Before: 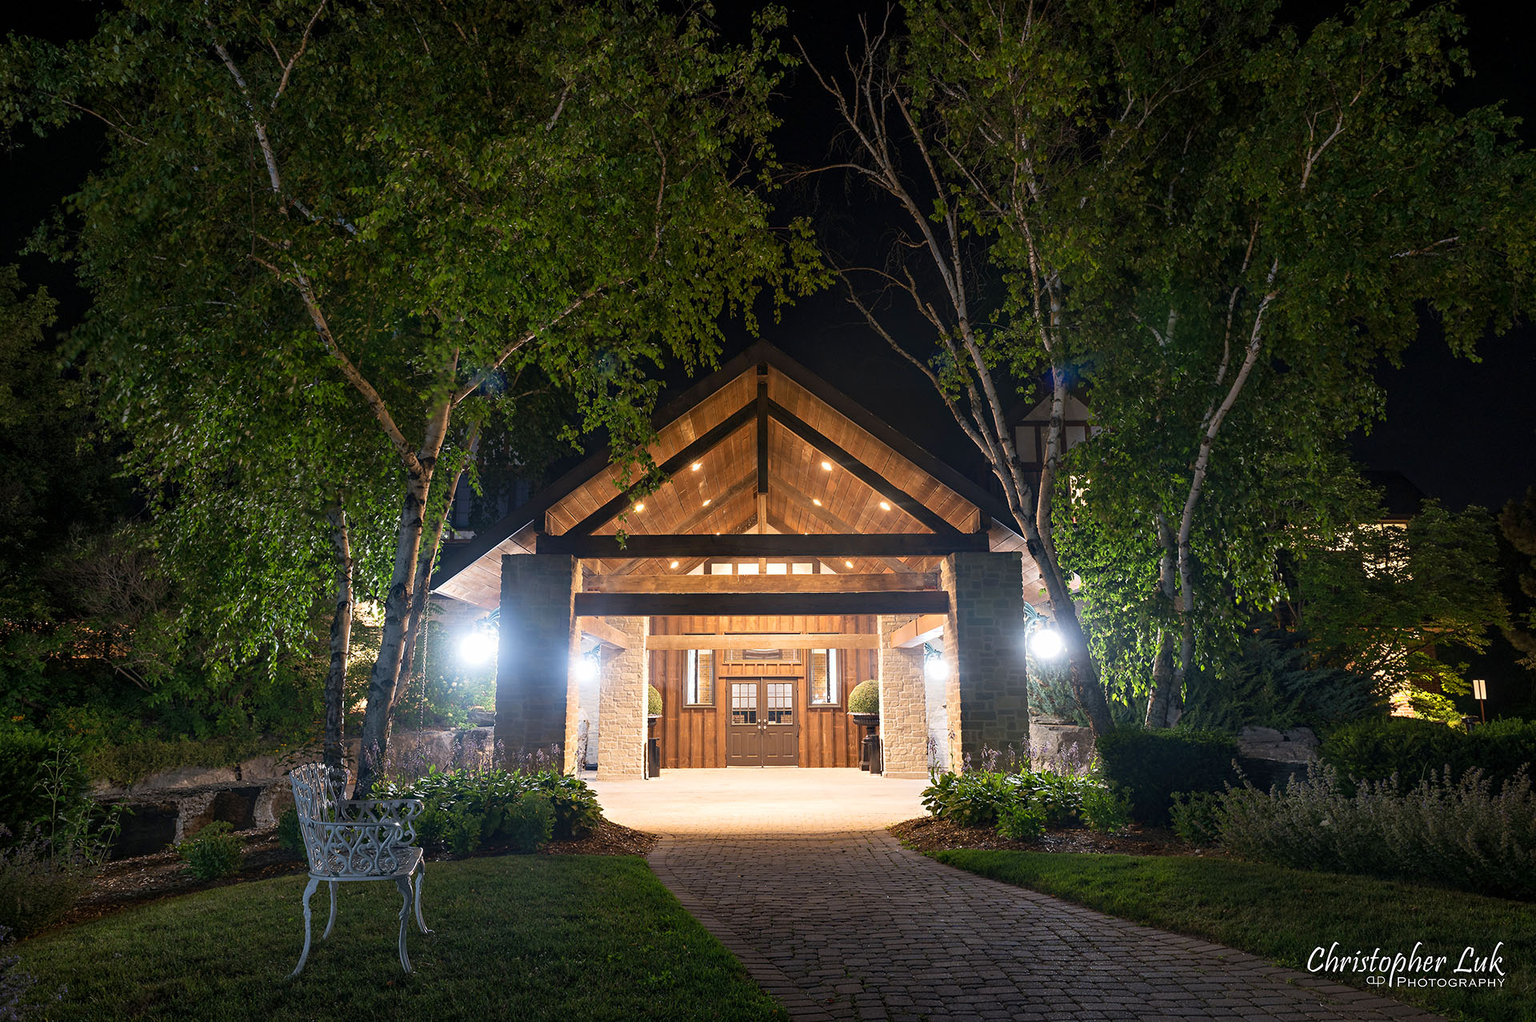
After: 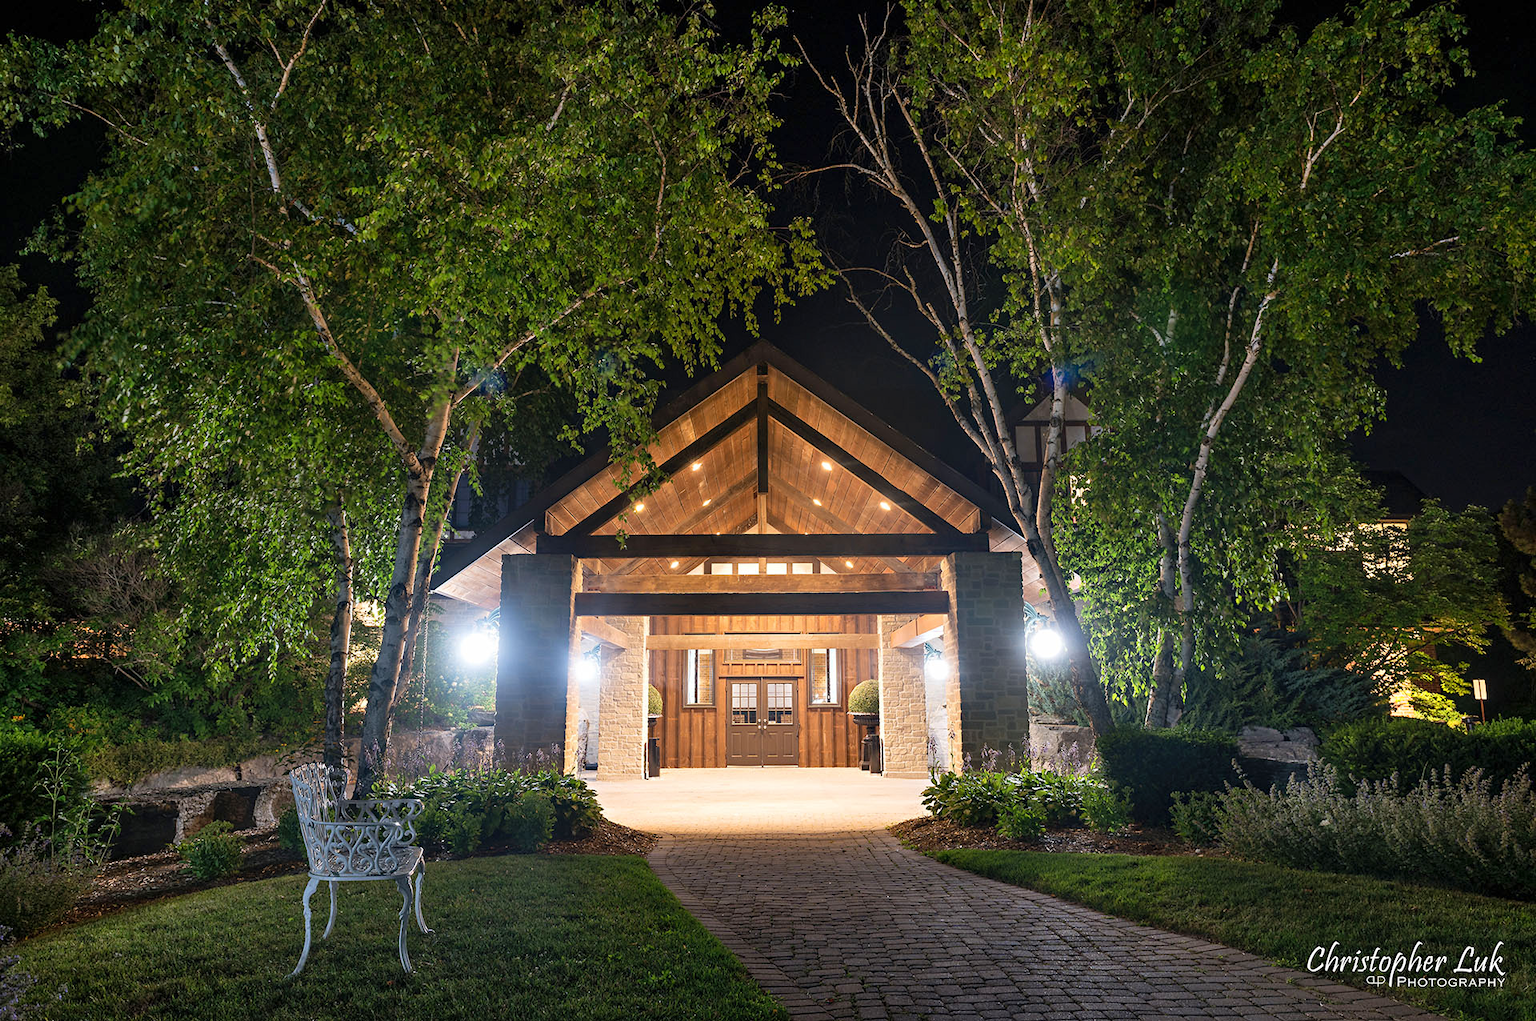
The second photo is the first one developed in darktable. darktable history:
shadows and highlights: radius 132.03, soften with gaussian
